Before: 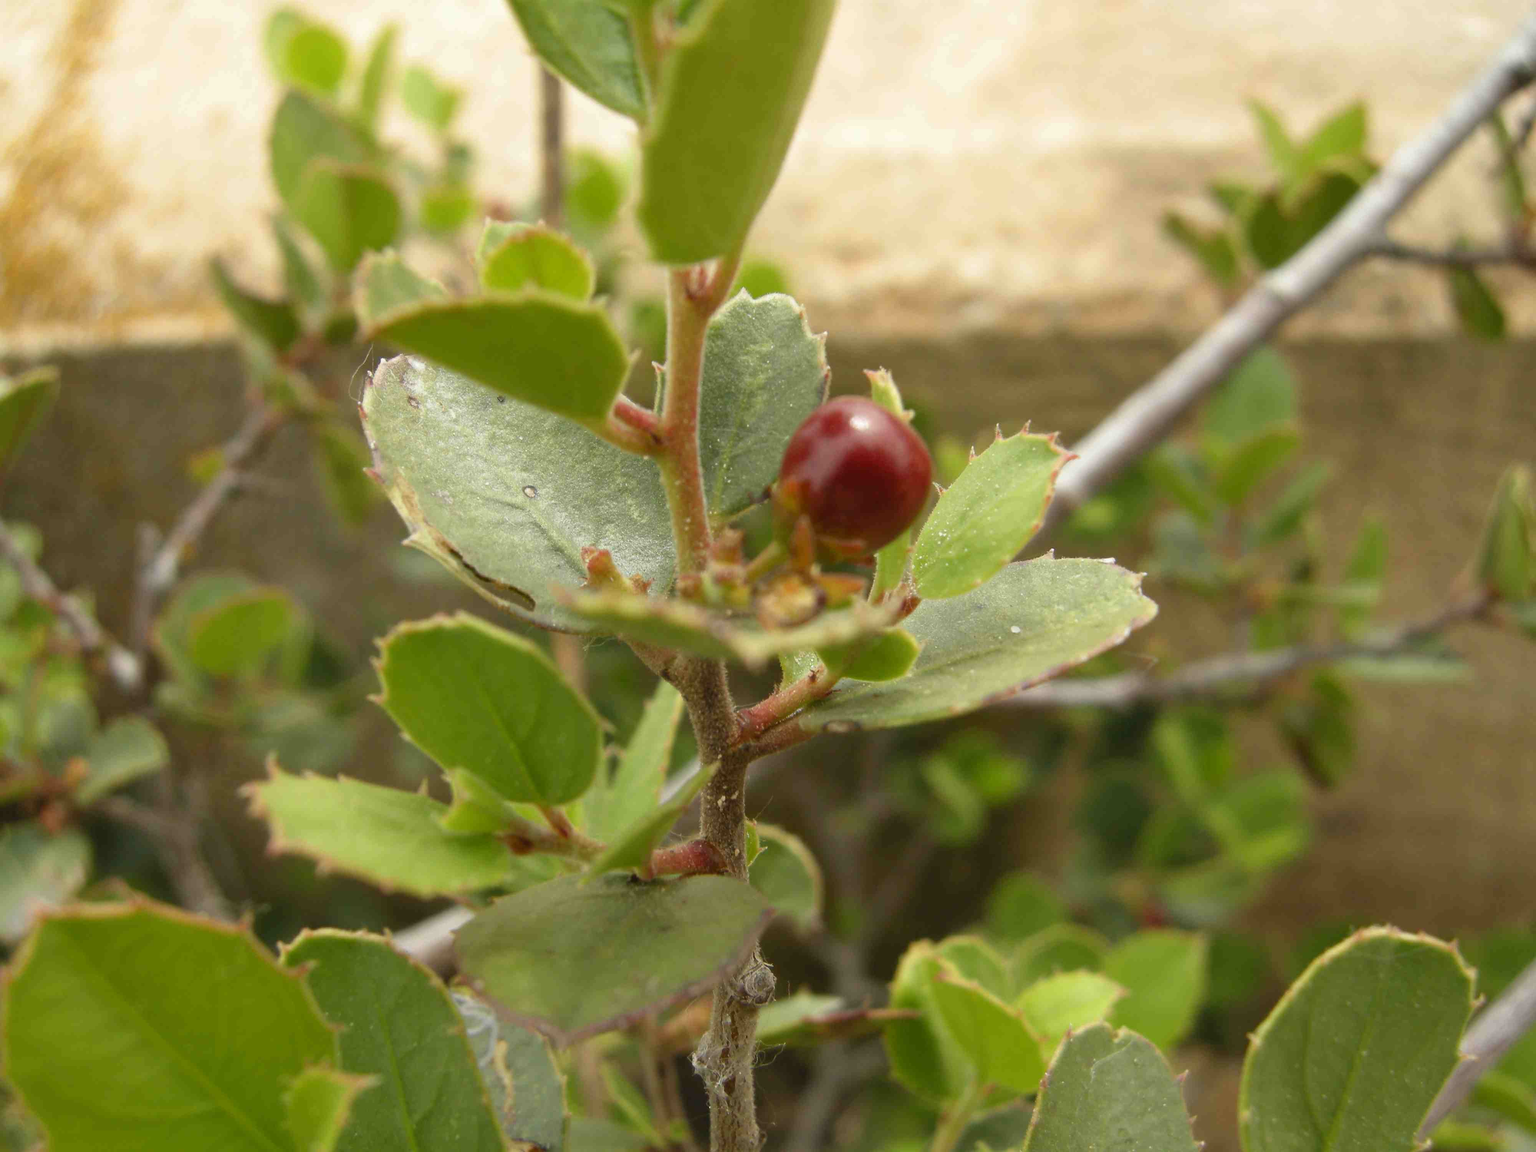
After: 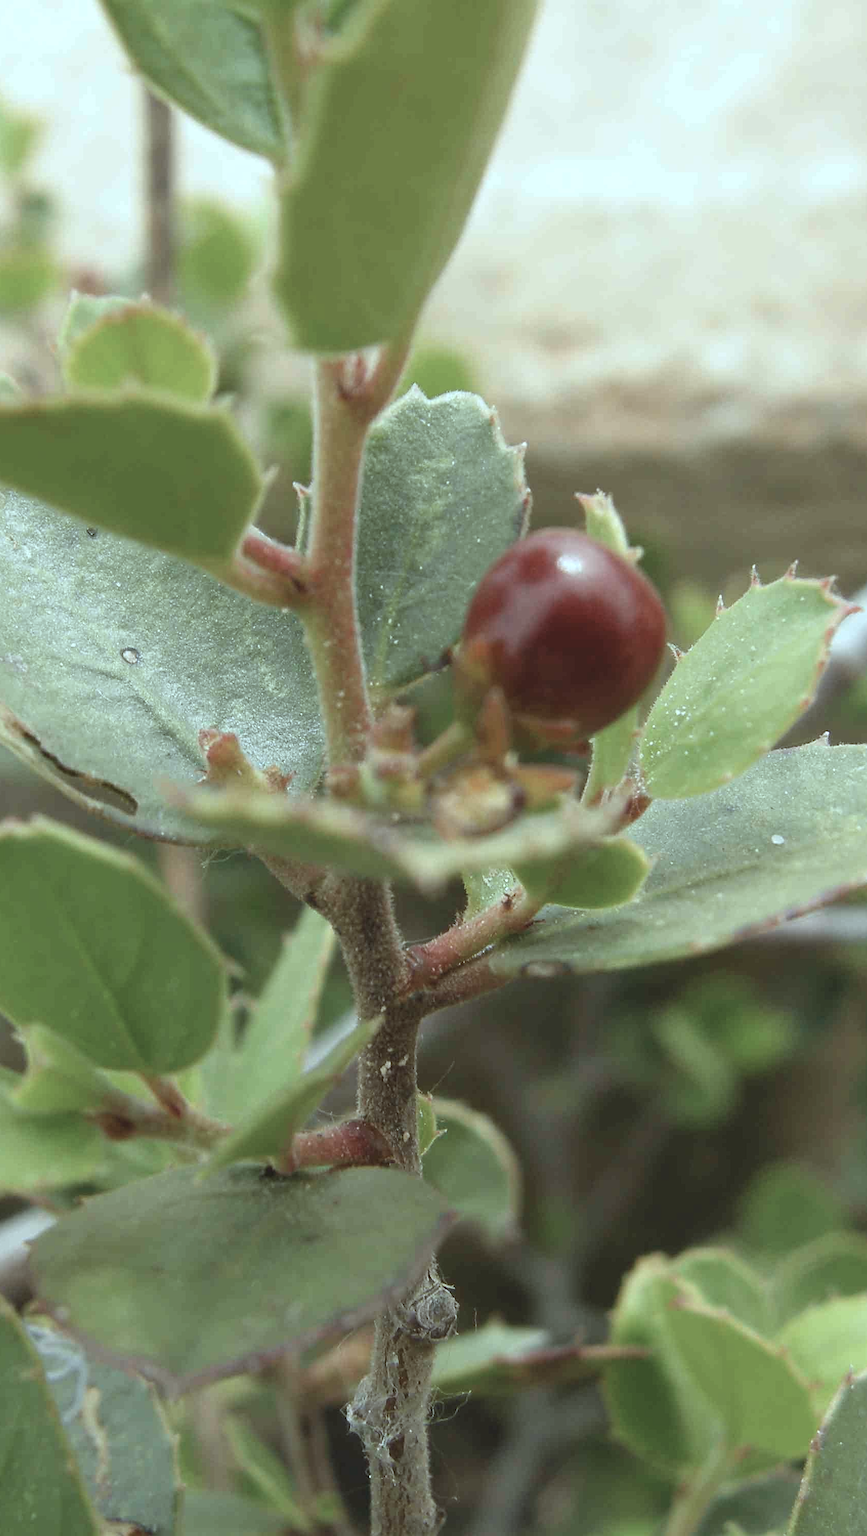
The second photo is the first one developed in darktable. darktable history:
exposure: black level correction -0.004, exposure 0.054 EV, compensate highlight preservation false
sharpen: on, module defaults
crop: left 28.168%, right 29.435%
color correction: highlights a* -13.05, highlights b* -17.65, saturation 0.697
